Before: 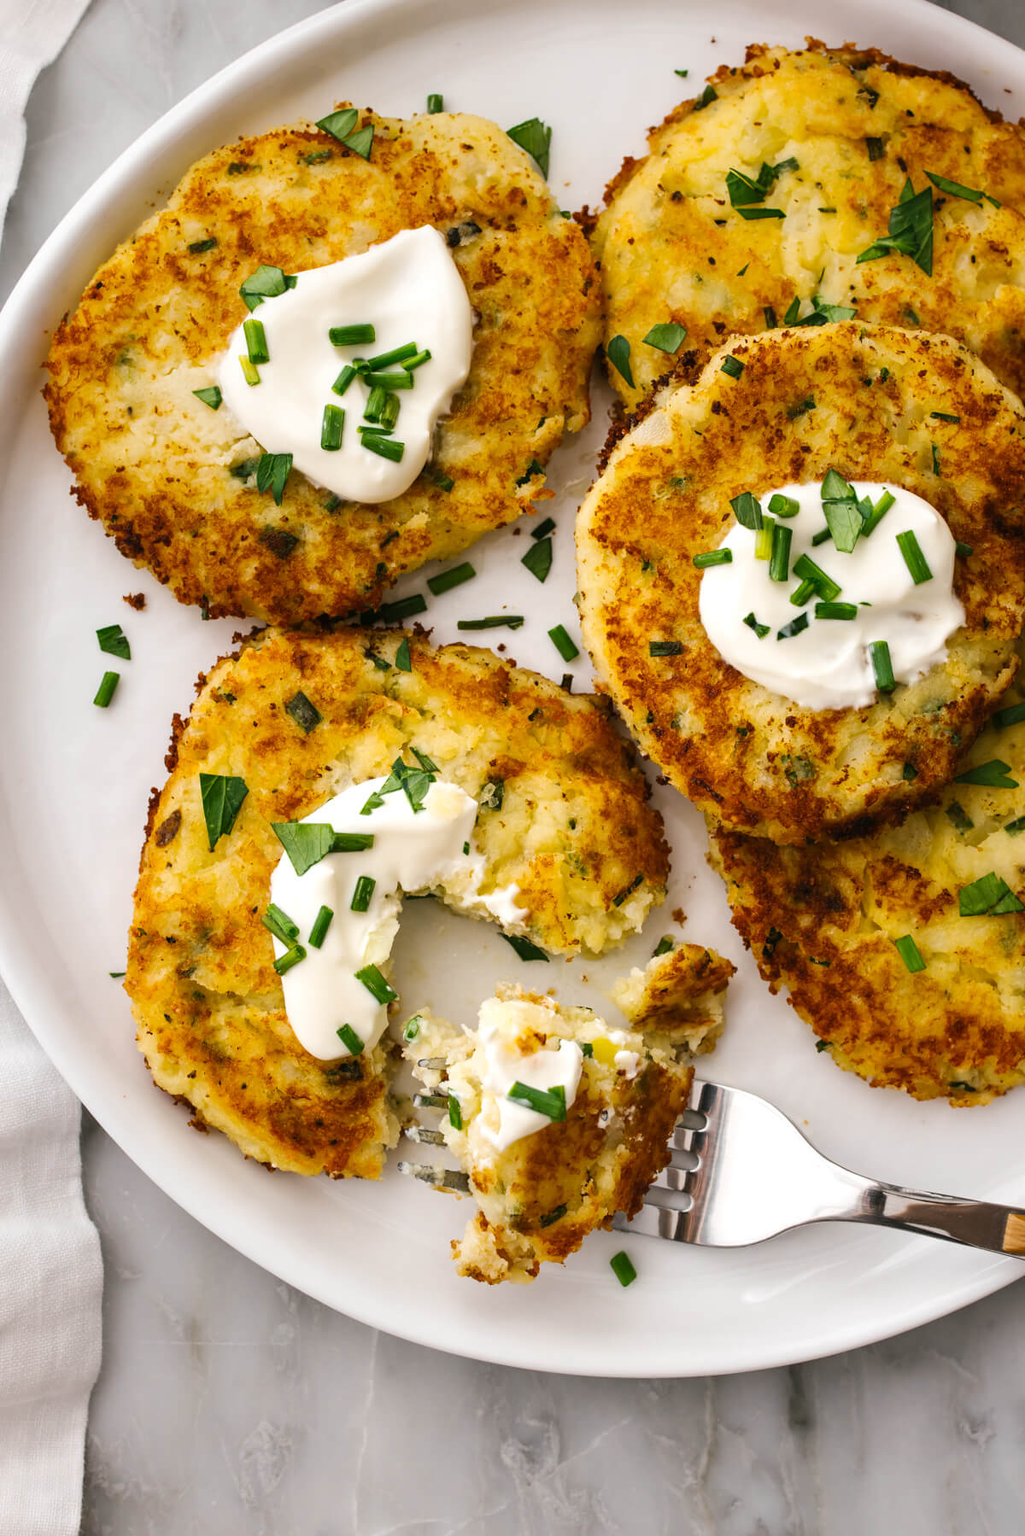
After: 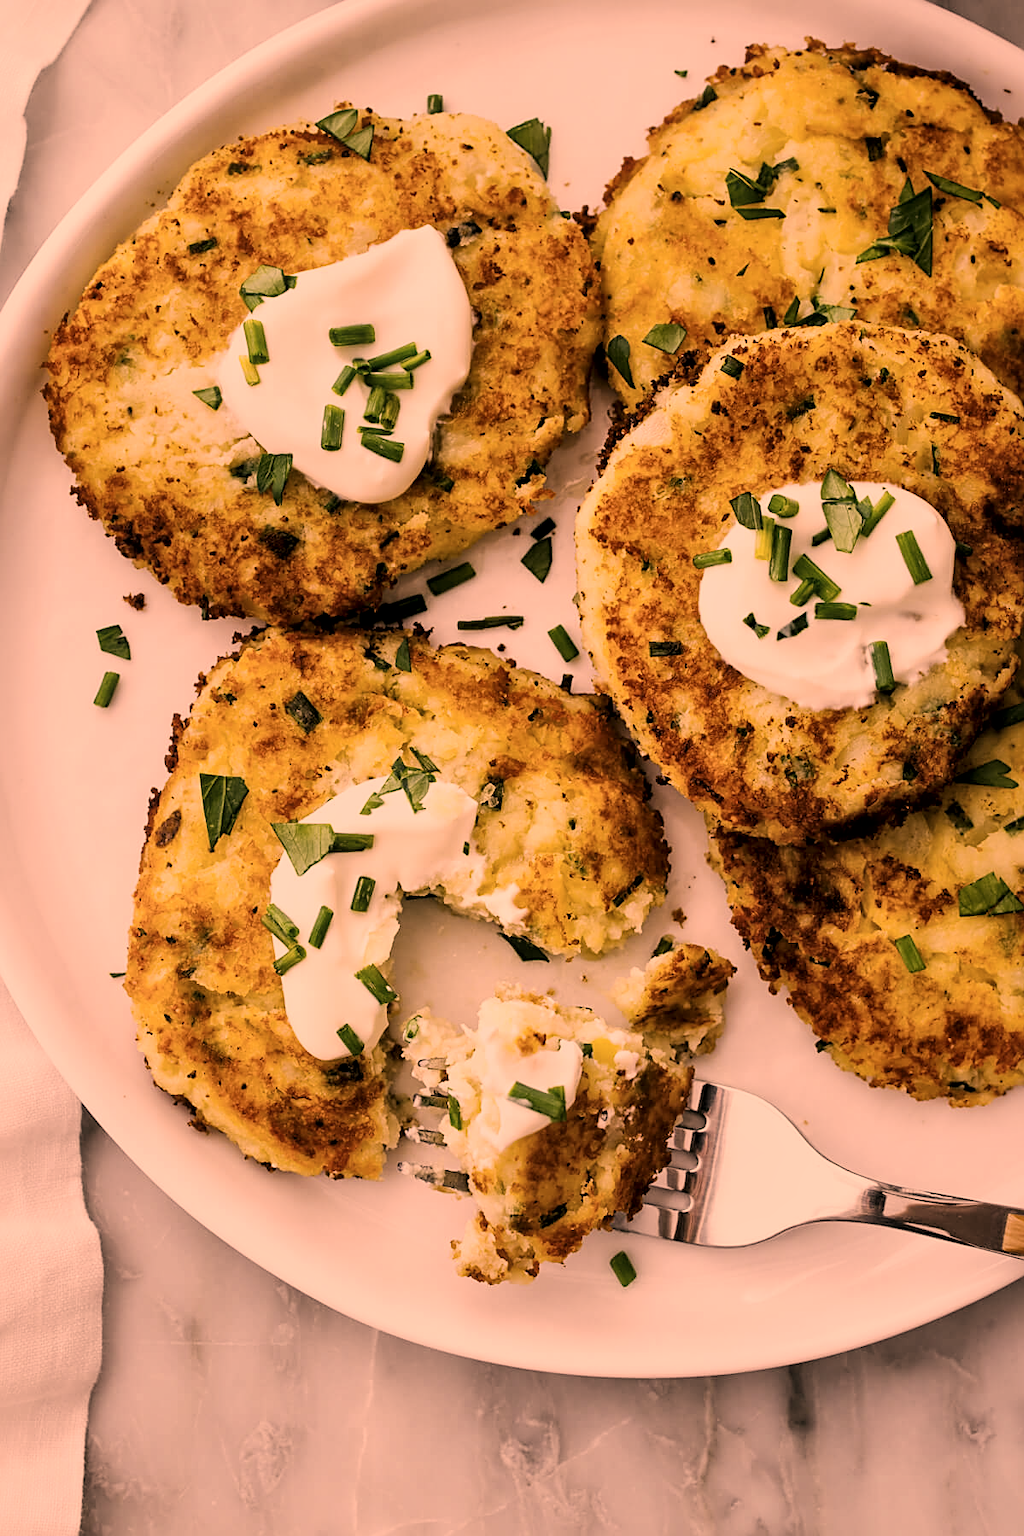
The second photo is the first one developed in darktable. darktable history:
filmic rgb: black relative exposure -7.65 EV, white relative exposure 4.56 EV, hardness 3.61, contrast 1.05
local contrast: mode bilateral grid, contrast 20, coarseness 50, detail 159%, midtone range 0.2
sharpen: on, module defaults
shadows and highlights: shadows -24.28, highlights 49.77, soften with gaussian
color correction: highlights a* 40, highlights b* 40, saturation 0.69
